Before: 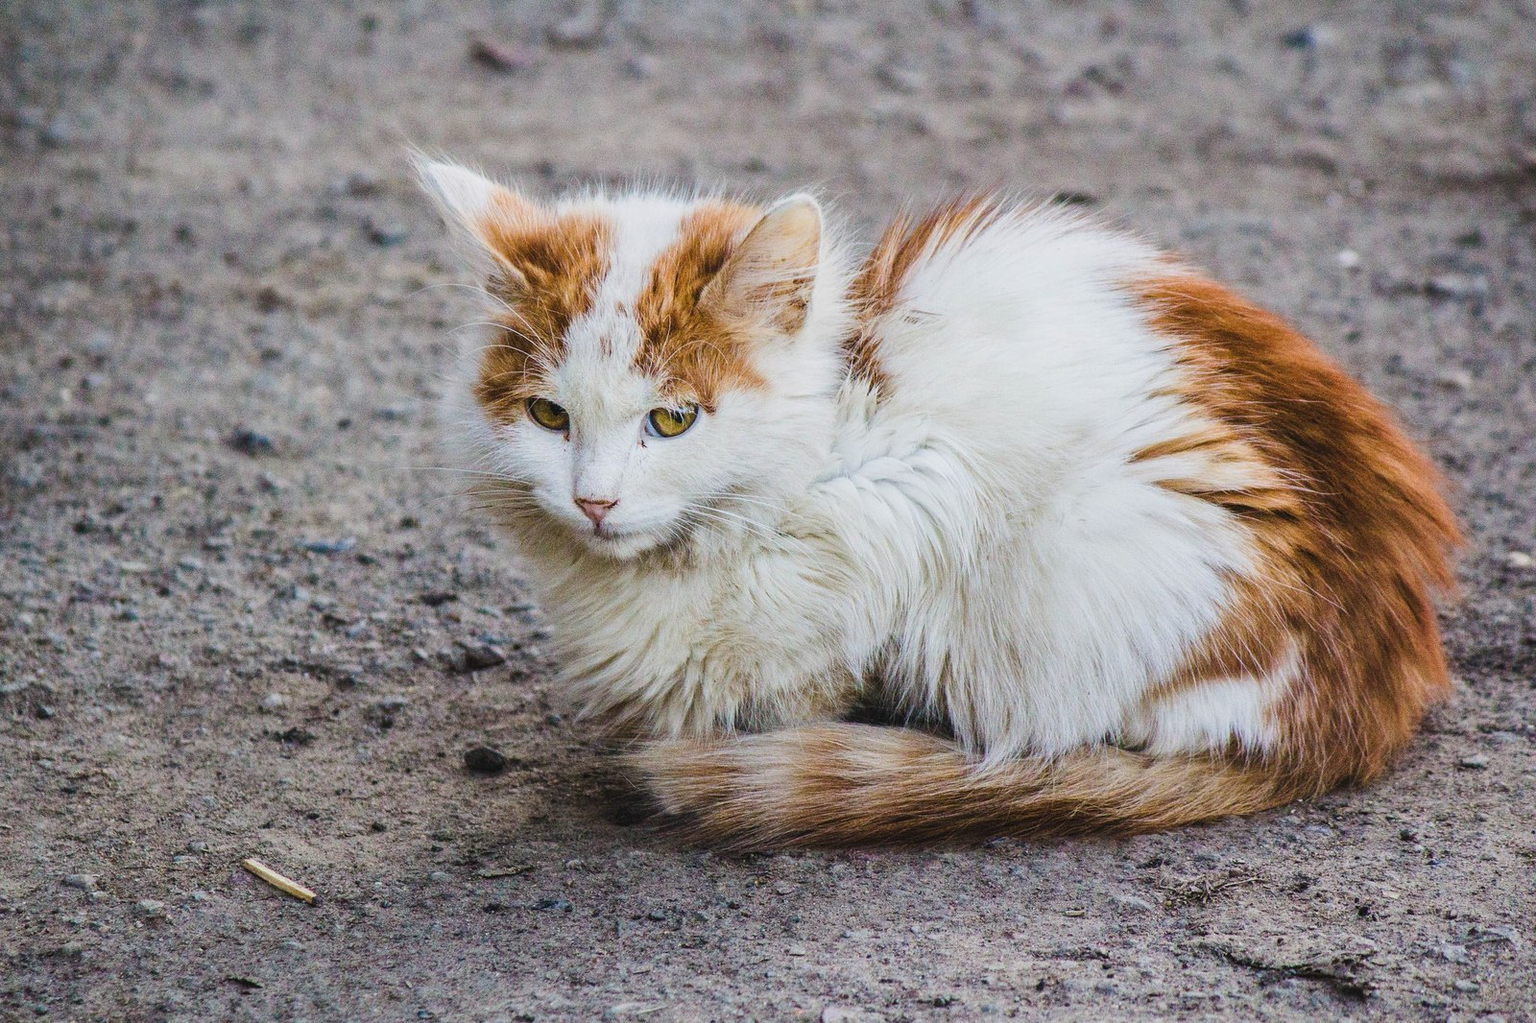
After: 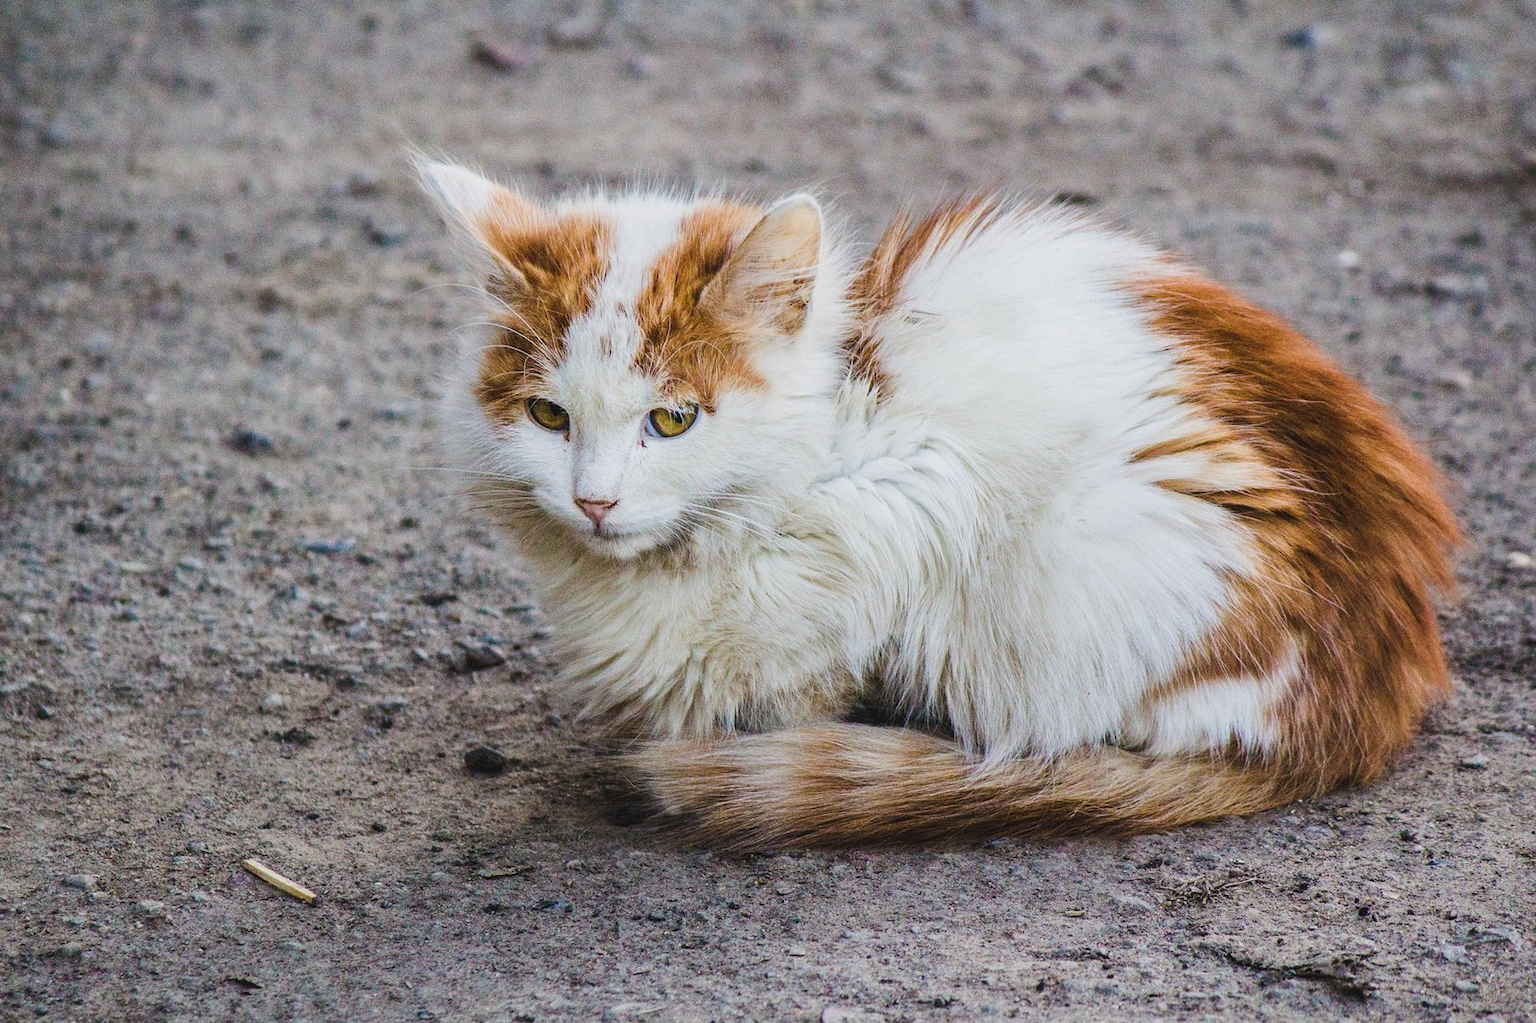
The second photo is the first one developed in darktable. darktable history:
color calibration: illuminant same as pipeline (D50), adaptation XYZ, x 0.347, y 0.358, temperature 5015.81 K
